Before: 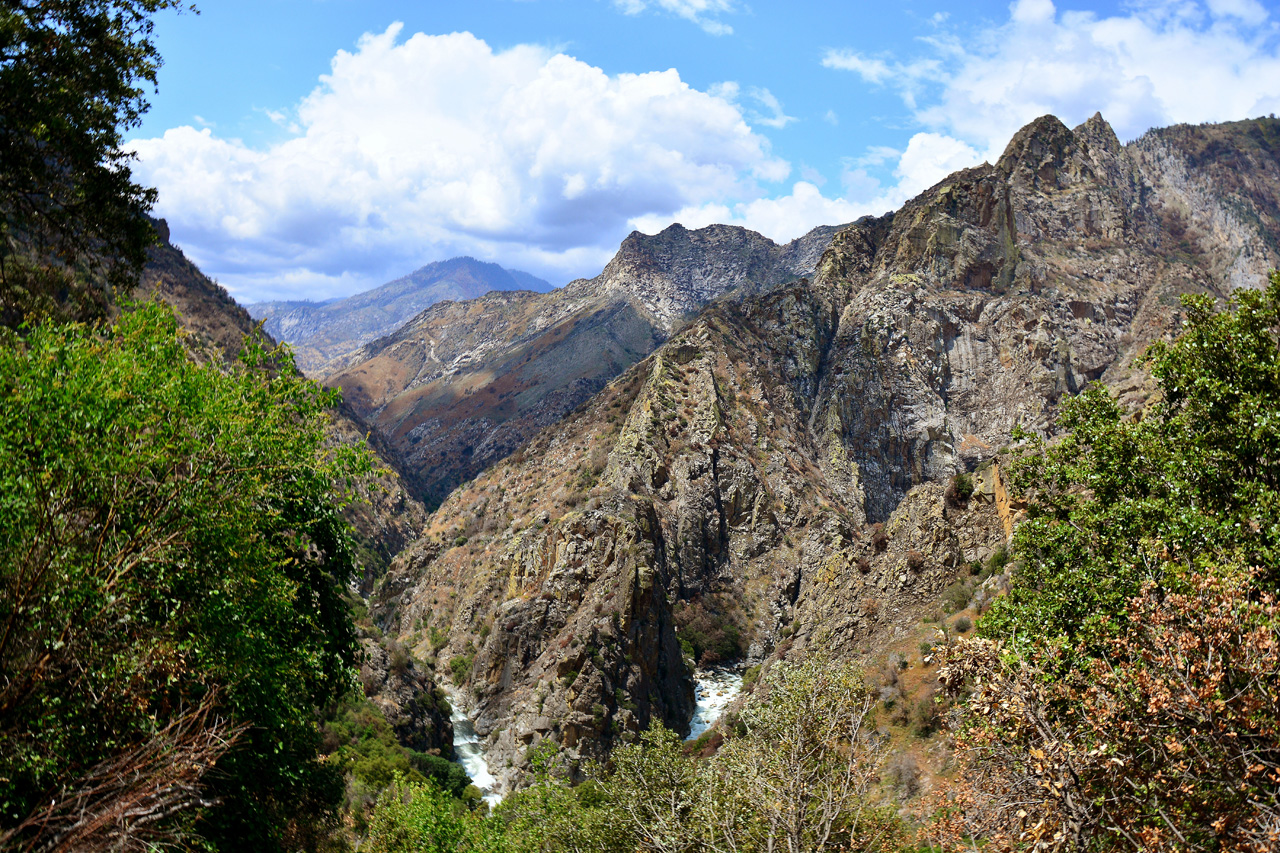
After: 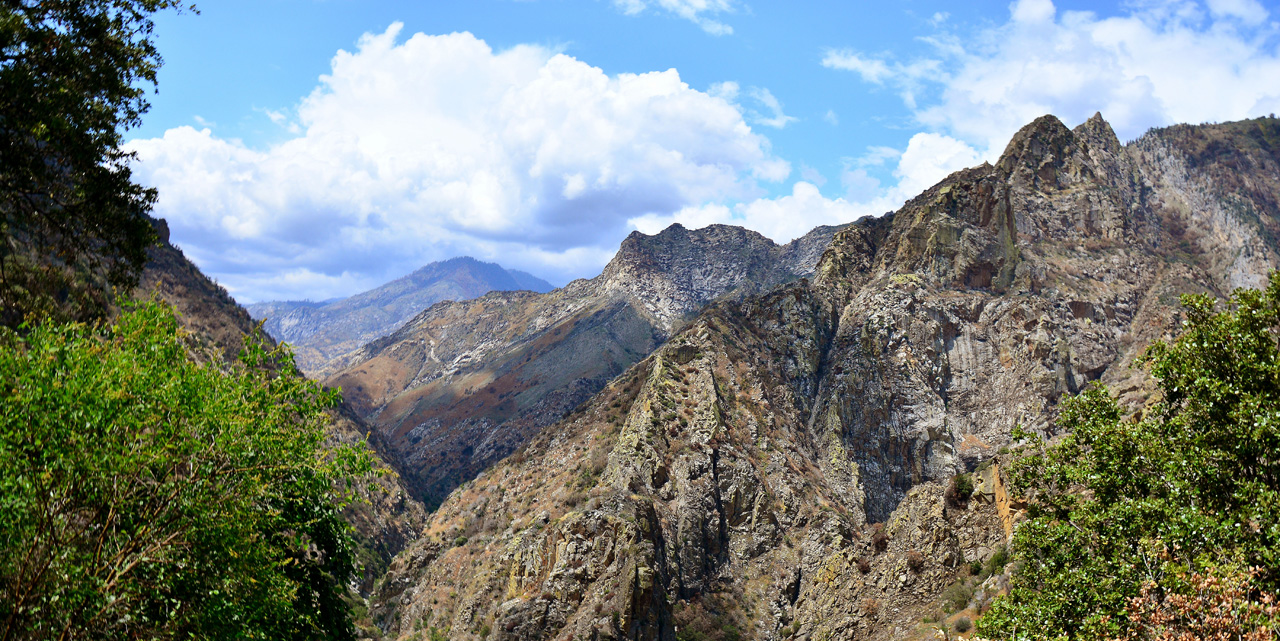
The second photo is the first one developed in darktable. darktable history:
crop: bottom 24.776%
